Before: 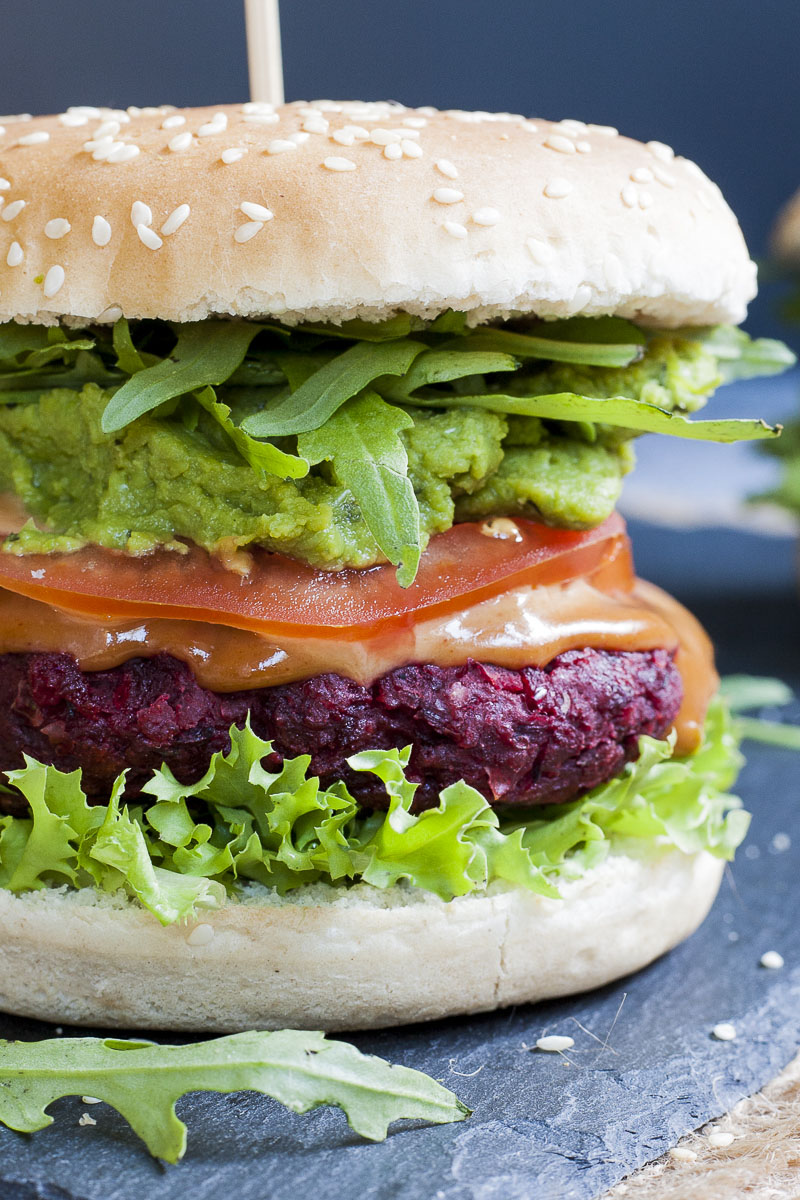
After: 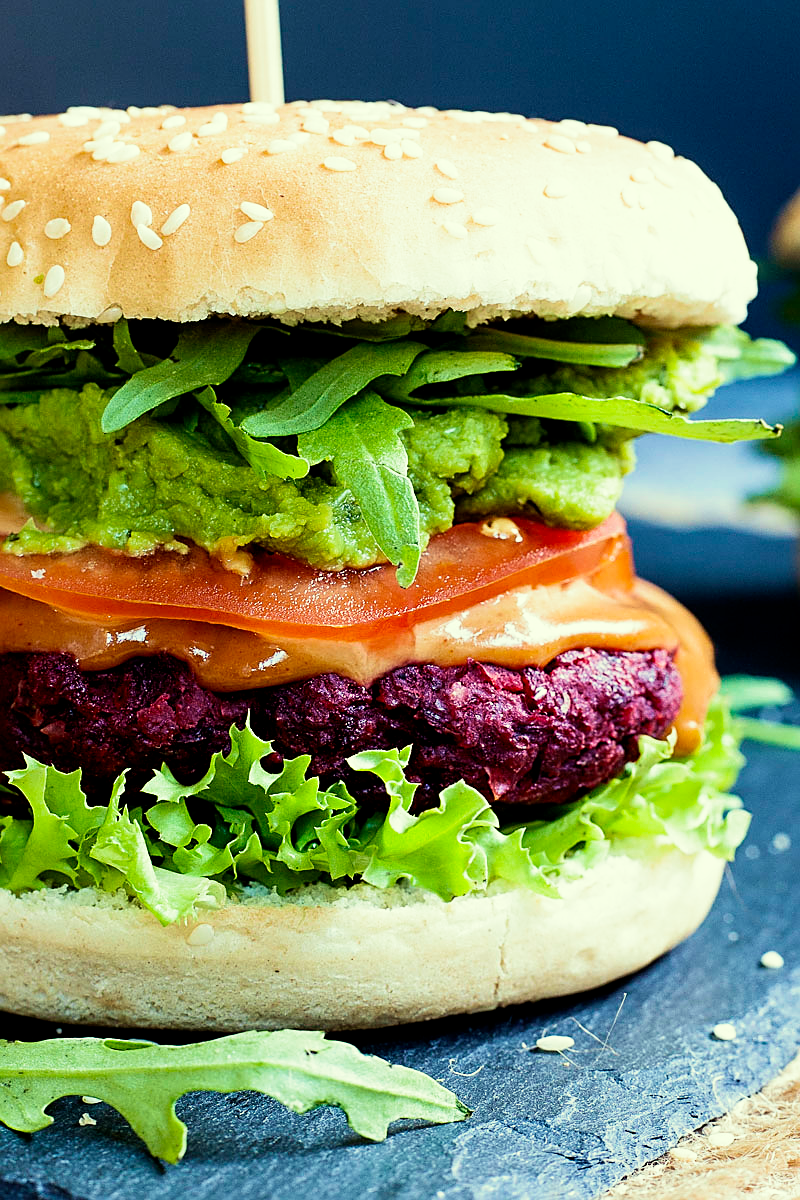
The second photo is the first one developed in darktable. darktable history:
filmic rgb: black relative exposure -8.7 EV, white relative exposure 2.7 EV, threshold 3 EV, target black luminance 0%, hardness 6.25, latitude 75%, contrast 1.325, highlights saturation mix -5%, preserve chrominance no, color science v5 (2021), iterations of high-quality reconstruction 0, enable highlight reconstruction true
color correction: highlights a* -5.94, highlights b* 11.19
sharpen: on, module defaults
velvia: strength 39.63%
